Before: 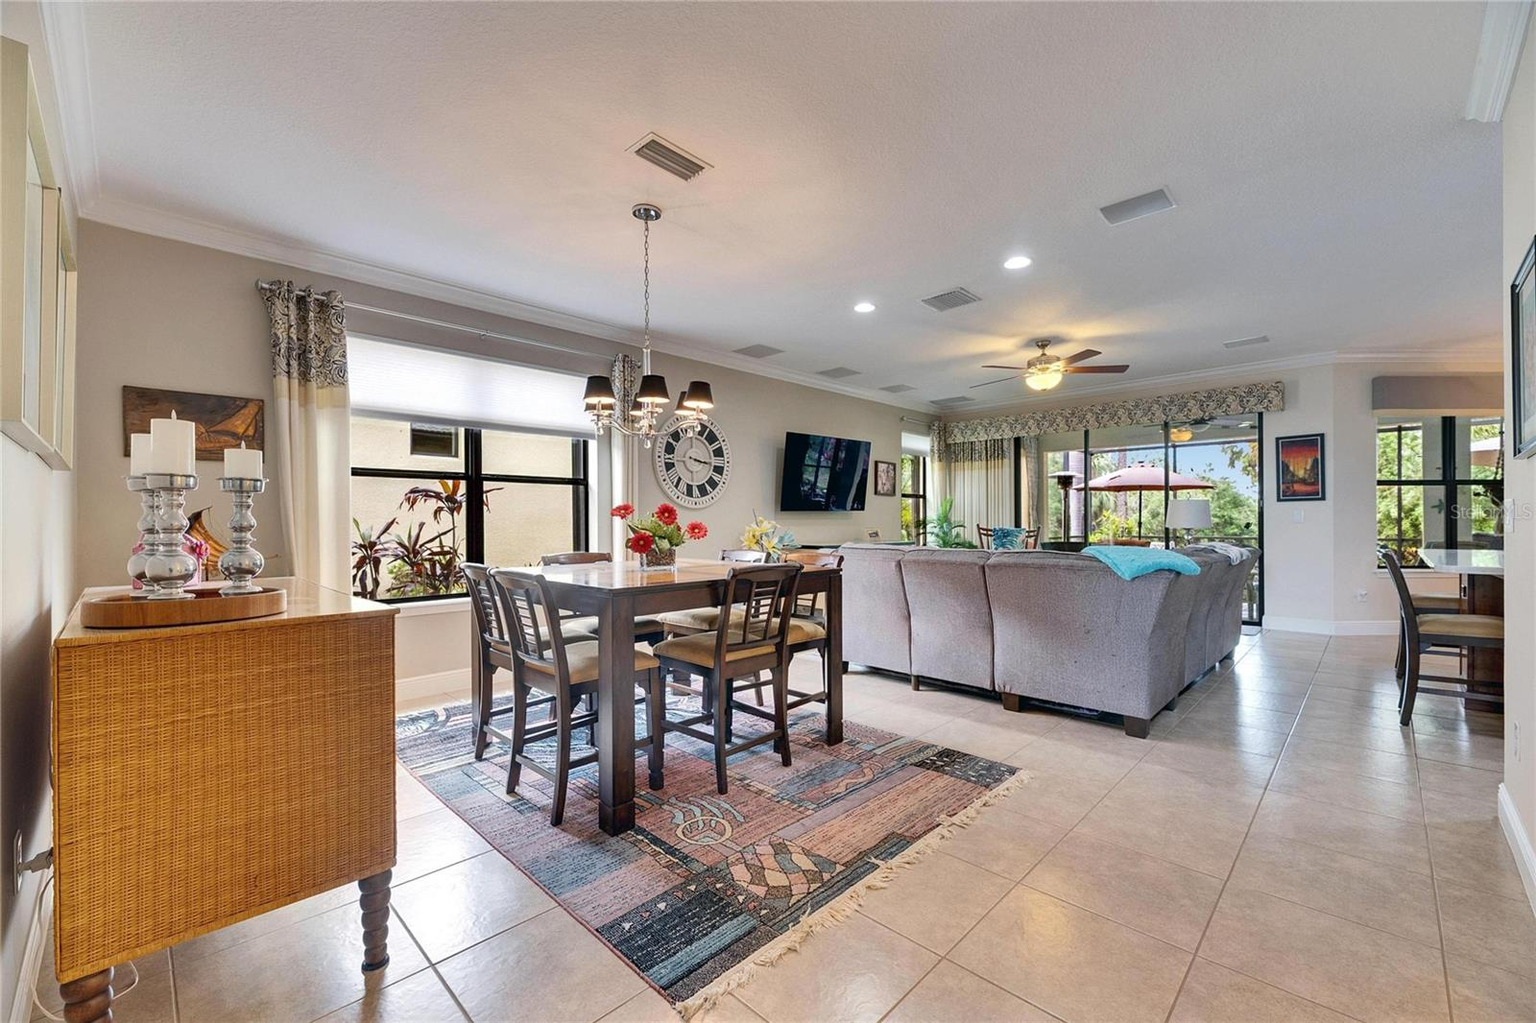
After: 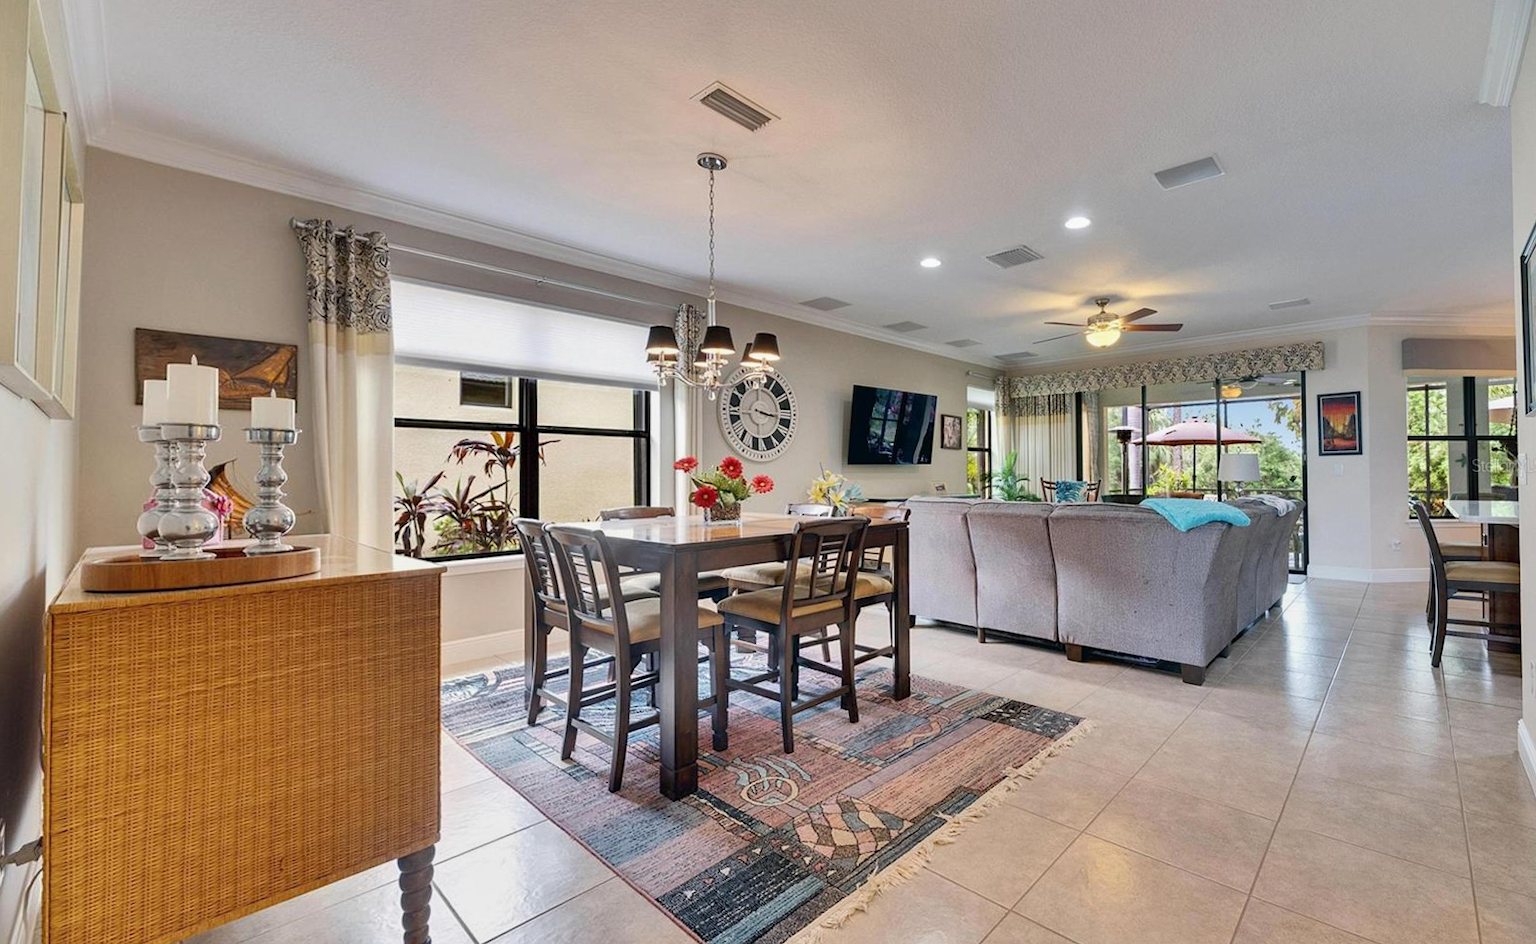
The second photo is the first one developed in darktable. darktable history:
tone equalizer: -8 EV -0.002 EV, -7 EV 0.005 EV, -6 EV -0.009 EV, -5 EV 0.011 EV, -4 EV -0.012 EV, -3 EV 0.007 EV, -2 EV -0.062 EV, -1 EV -0.293 EV, +0 EV -0.582 EV, smoothing diameter 2%, edges refinement/feathering 20, mask exposure compensation -1.57 EV, filter diffusion 5
rotate and perspective: rotation -0.013°, lens shift (vertical) -0.027, lens shift (horizontal) 0.178, crop left 0.016, crop right 0.989, crop top 0.082, crop bottom 0.918
